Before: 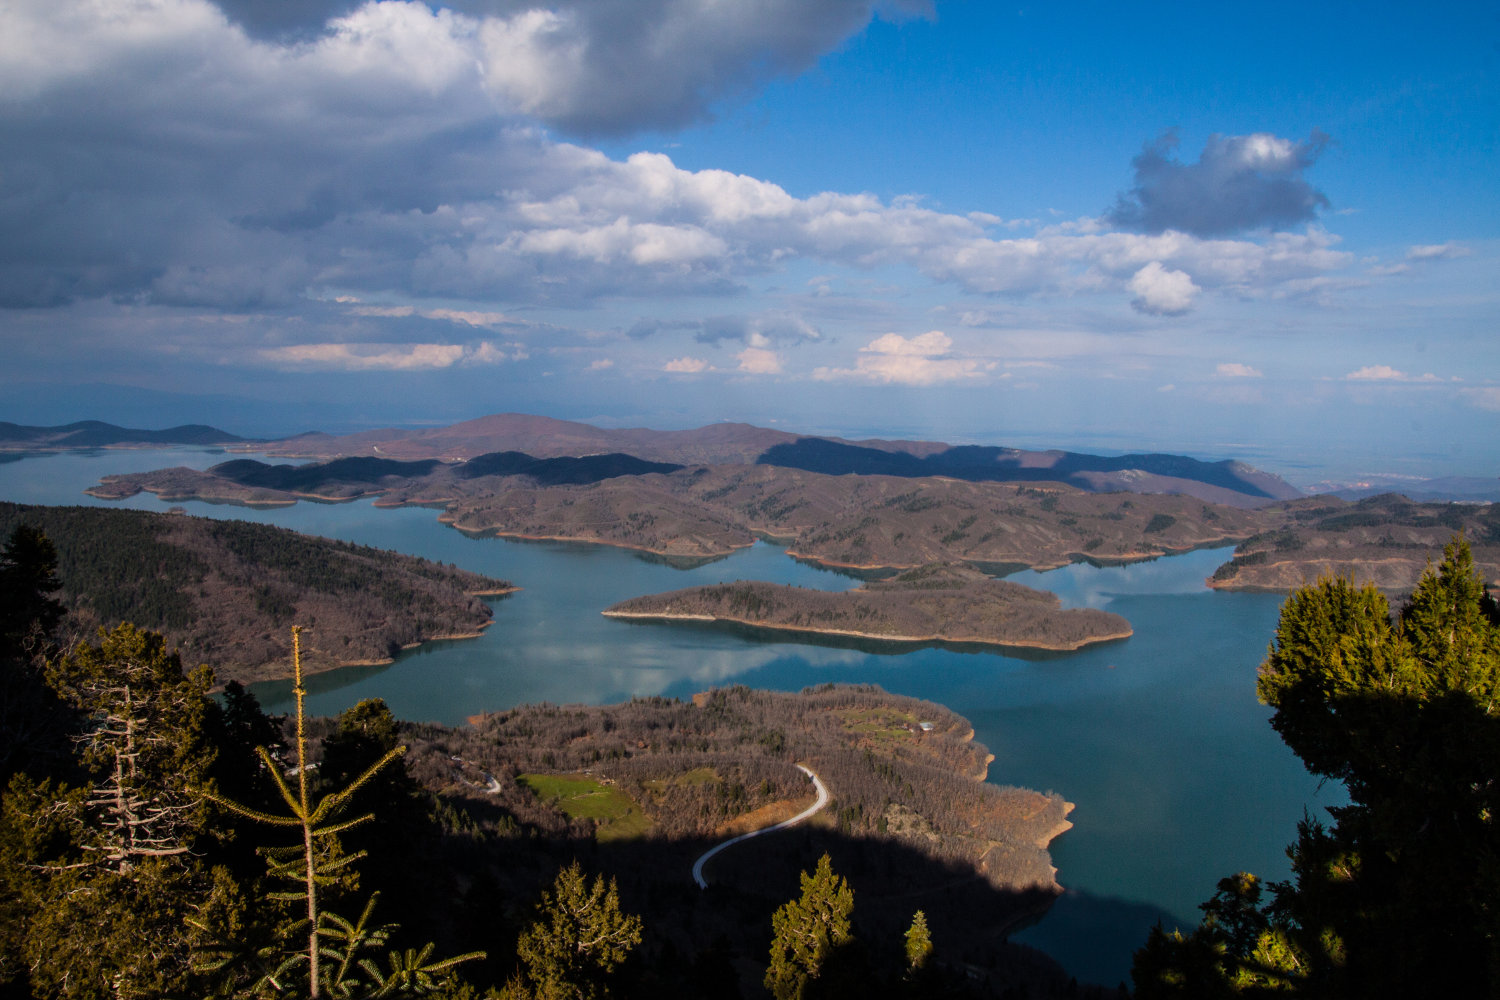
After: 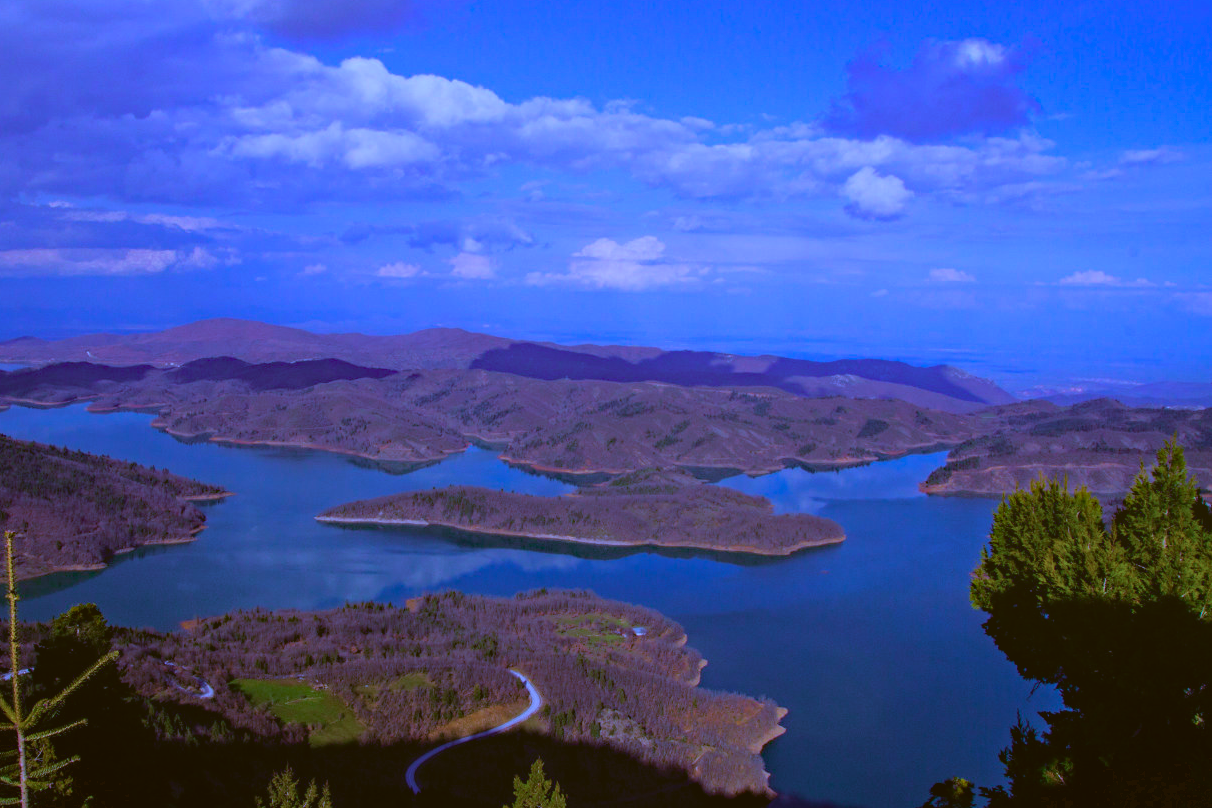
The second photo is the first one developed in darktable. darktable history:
haze removal: strength 0.42, compatibility mode true, adaptive false
color calibration: output R [1.063, -0.012, -0.003, 0], output B [-0.079, 0.047, 1, 0], illuminant custom, x 0.46, y 0.43, temperature 2642.66 K
color correction: highlights a* -1.43, highlights b* 10.12, shadows a* 0.395, shadows b* 19.35
white balance: red 0.925, blue 1.046
crop: left 19.159%, top 9.58%, bottom 9.58%
velvia: strength 45%
local contrast: detail 69%
